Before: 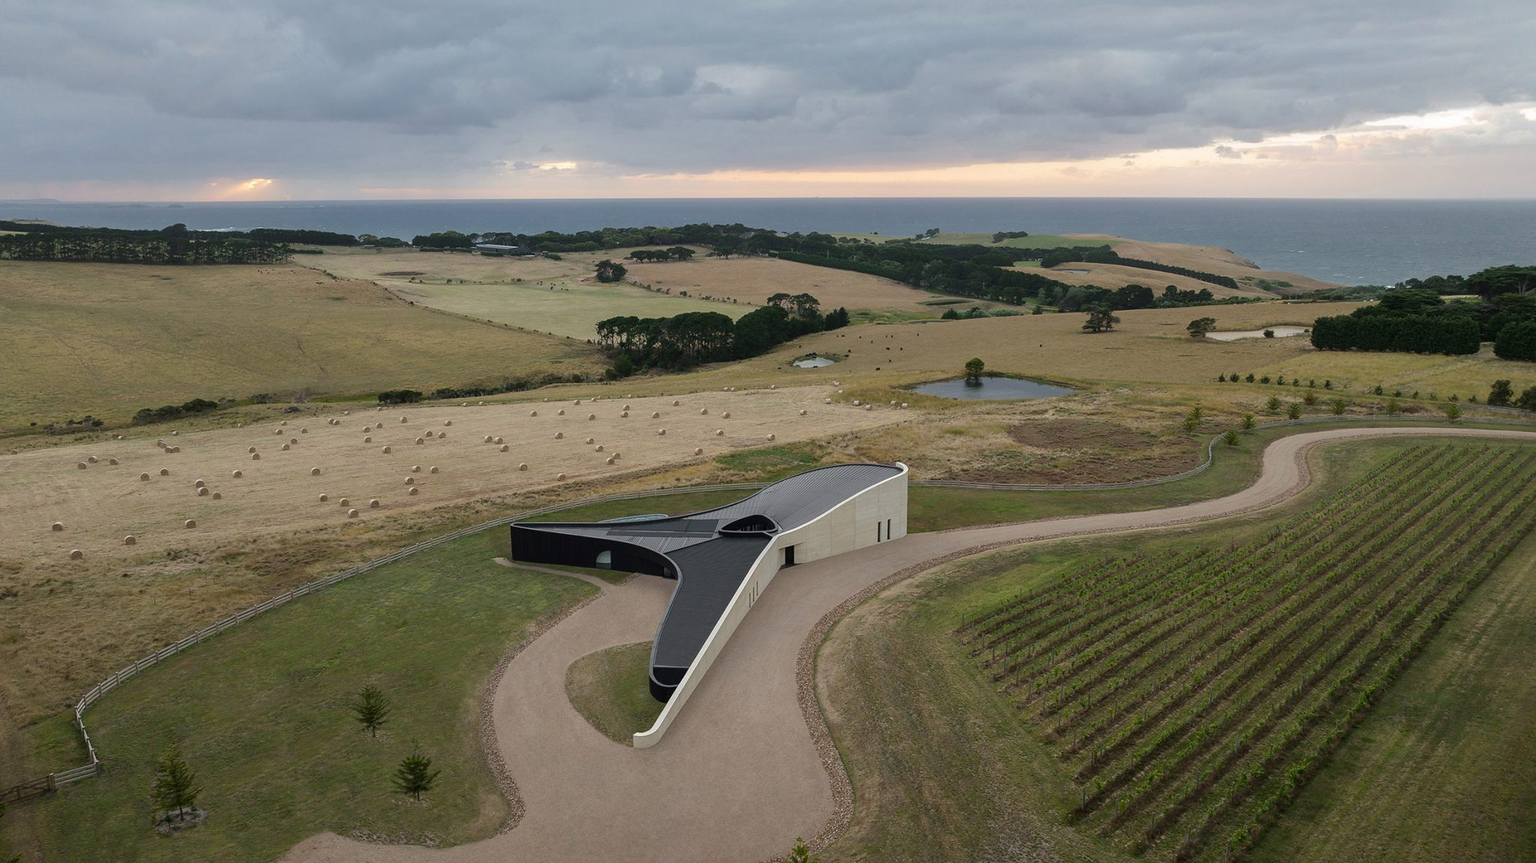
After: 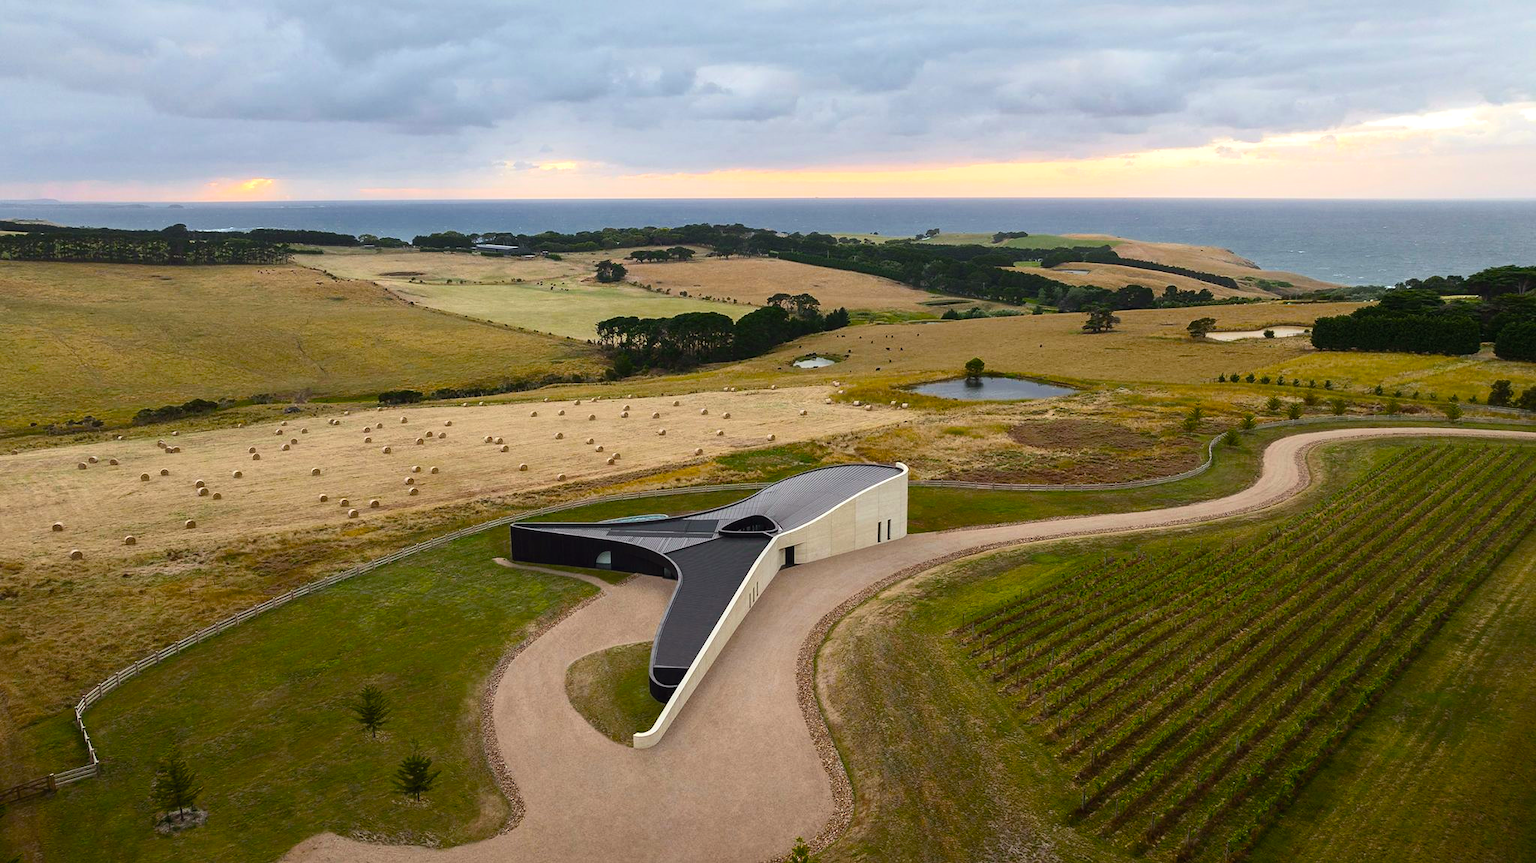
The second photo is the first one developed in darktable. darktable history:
contrast brightness saturation: contrast 0.199, brightness 0.15, saturation 0.141
color balance rgb: power › luminance 0.964%, power › chroma 0.407%, power › hue 31.34°, linear chroma grading › shadows -8.267%, linear chroma grading › global chroma 9.718%, perceptual saturation grading › global saturation 31.037%, perceptual brilliance grading › global brilliance 14.254%, perceptual brilliance grading › shadows -34.398%, saturation formula JzAzBz (2021)
